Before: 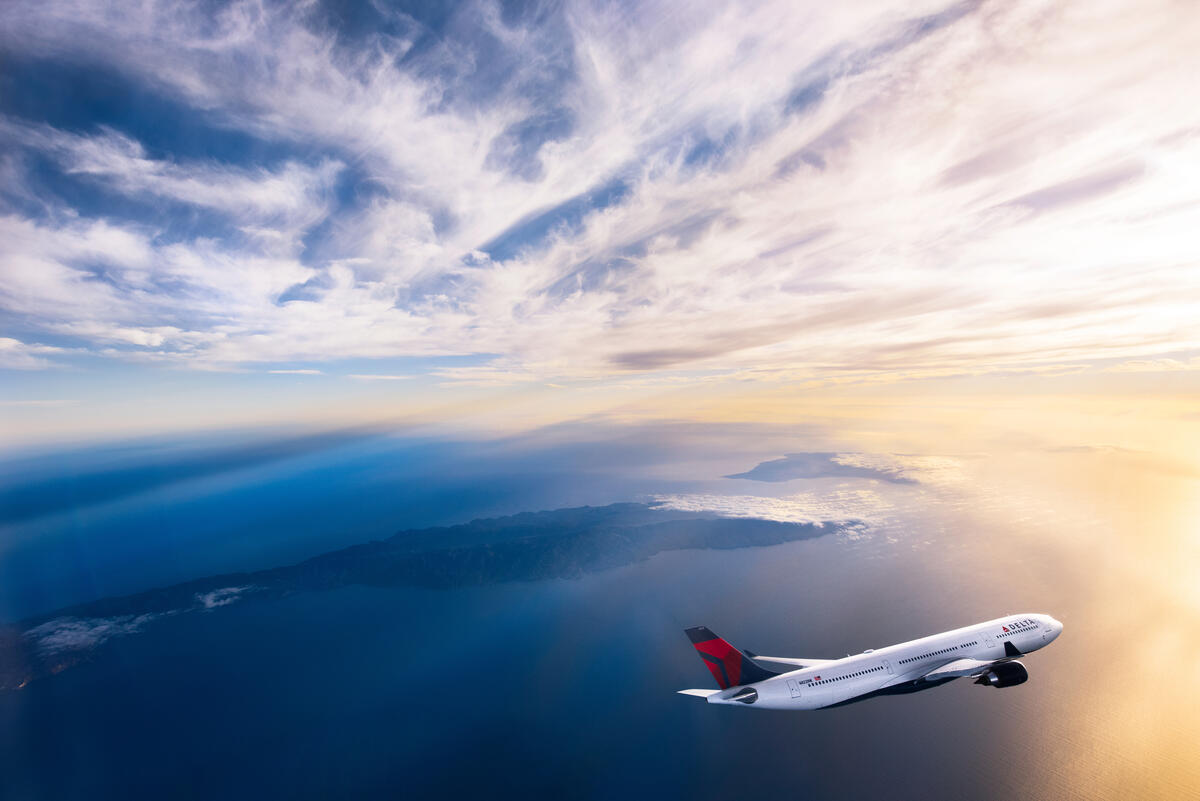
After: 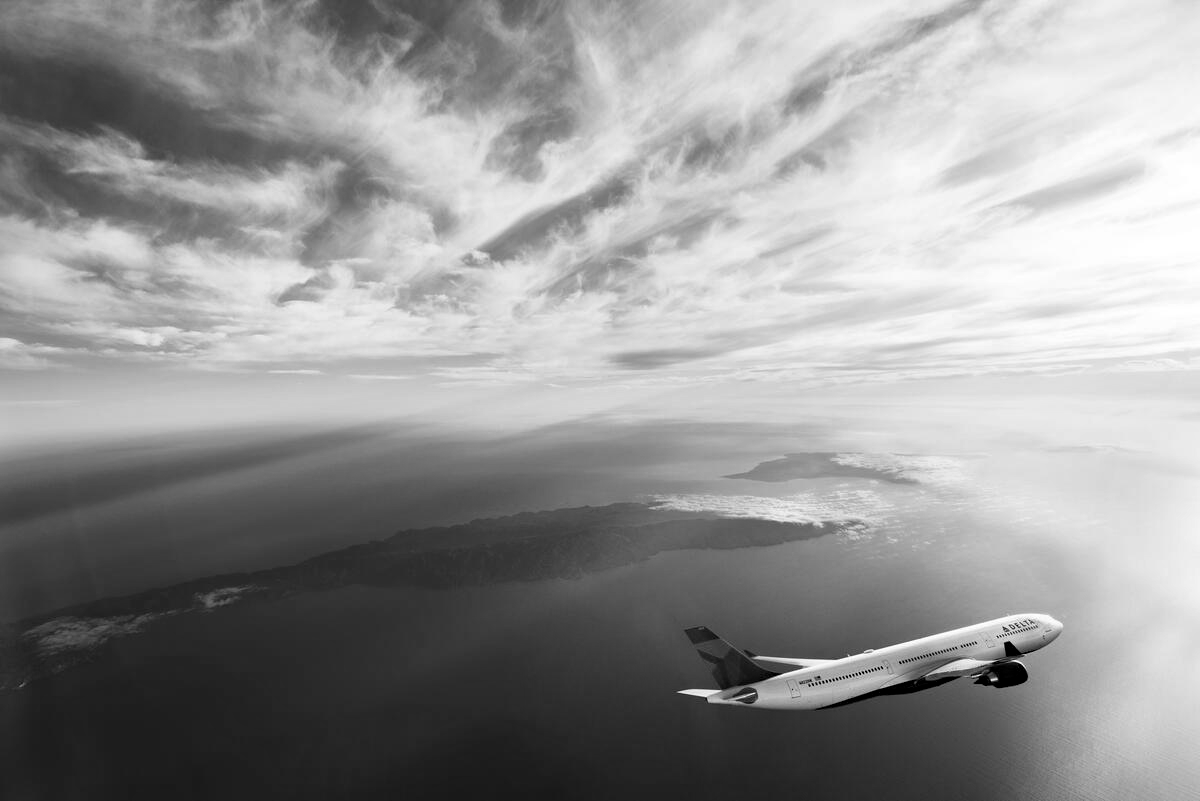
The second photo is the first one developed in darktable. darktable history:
haze removal: compatibility mode true, adaptive false
monochrome: size 1
